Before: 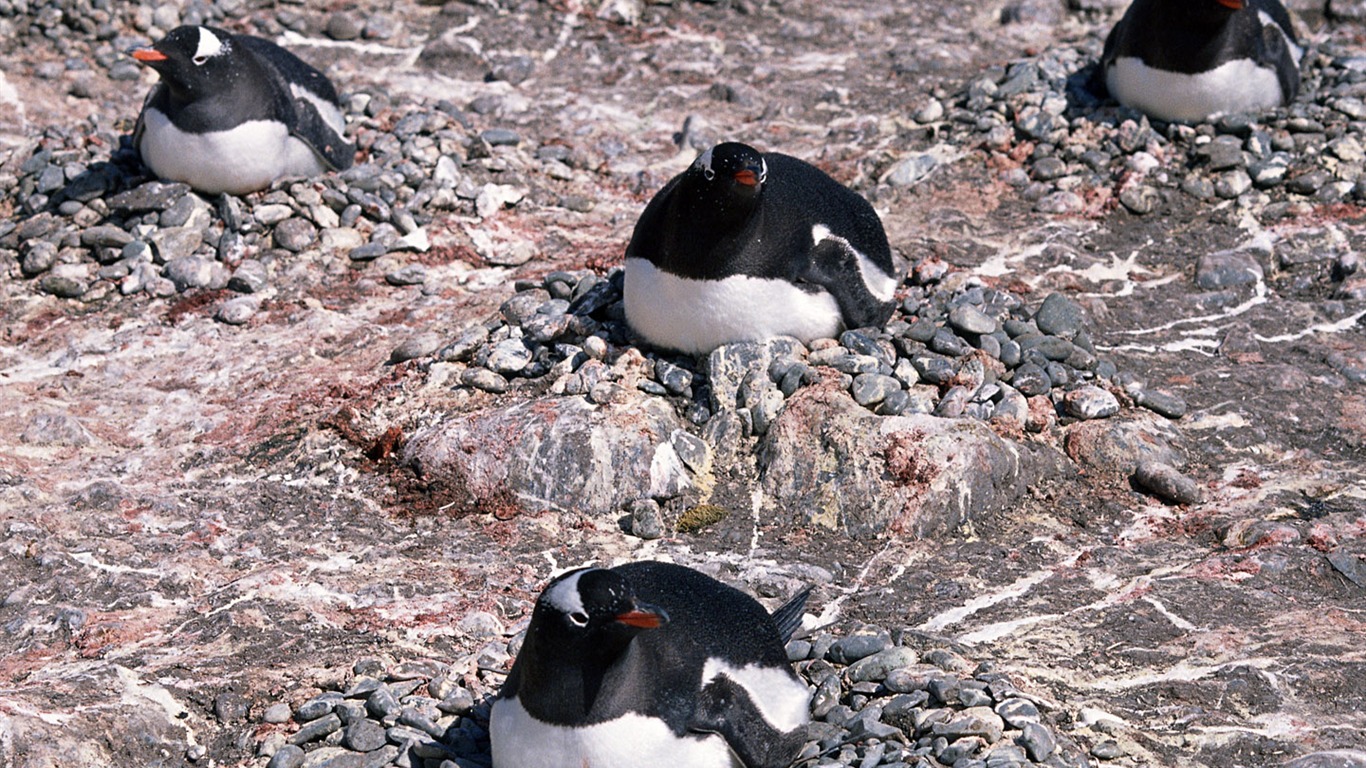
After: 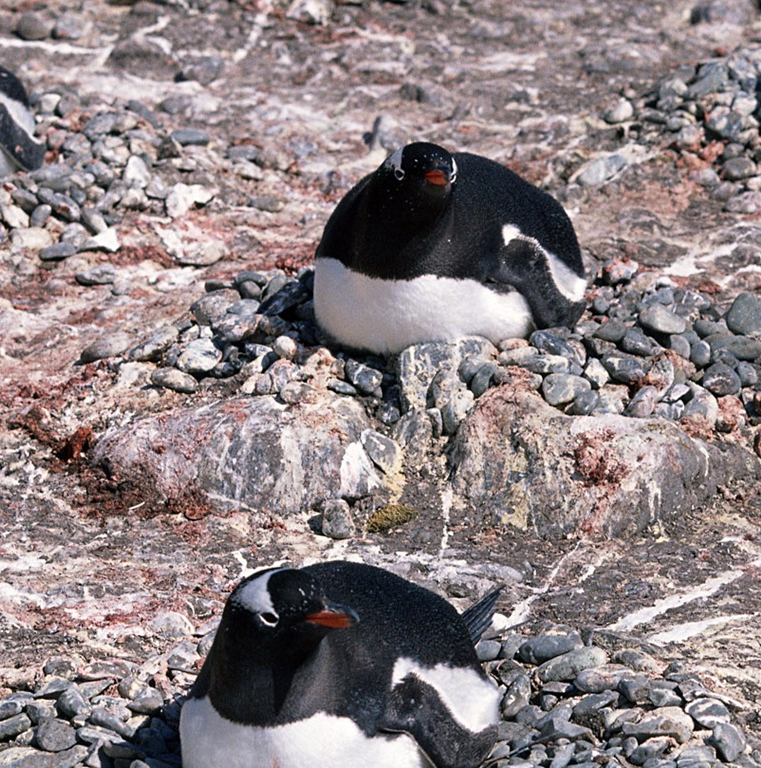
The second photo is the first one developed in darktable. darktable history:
crop and rotate: left 22.697%, right 21.548%
